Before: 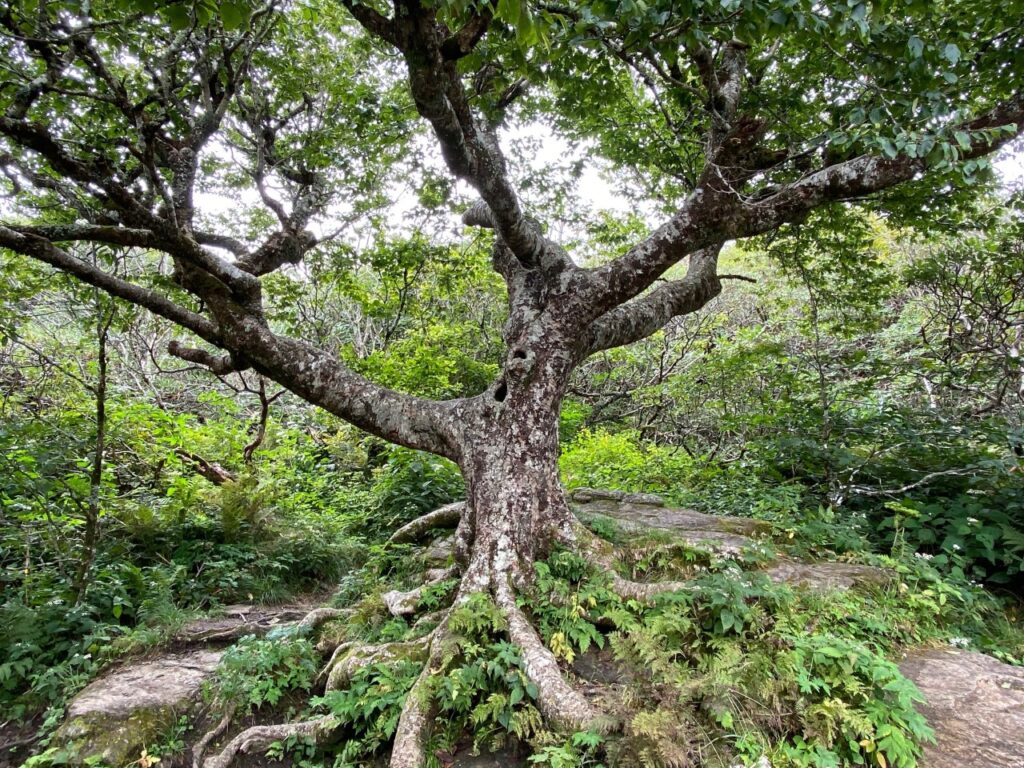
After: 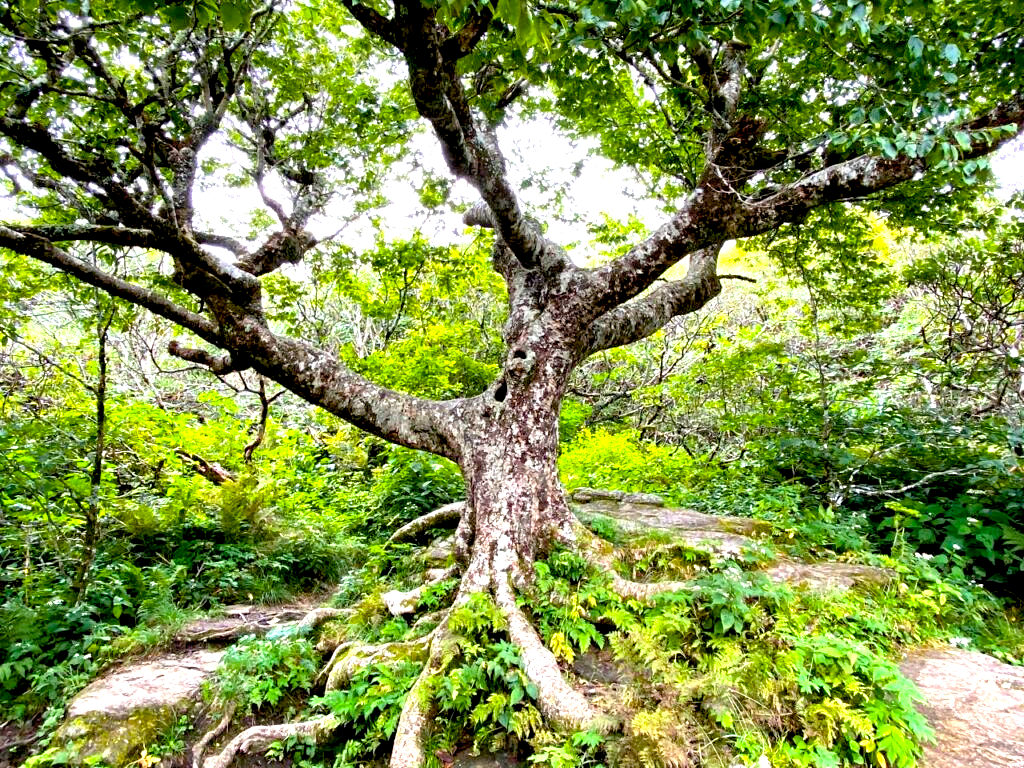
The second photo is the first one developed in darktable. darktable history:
color balance rgb: linear chroma grading › global chroma 15%, perceptual saturation grading › global saturation 30%
exposure: black level correction 0.011, exposure 1.088 EV, compensate exposure bias true, compensate highlight preservation false
